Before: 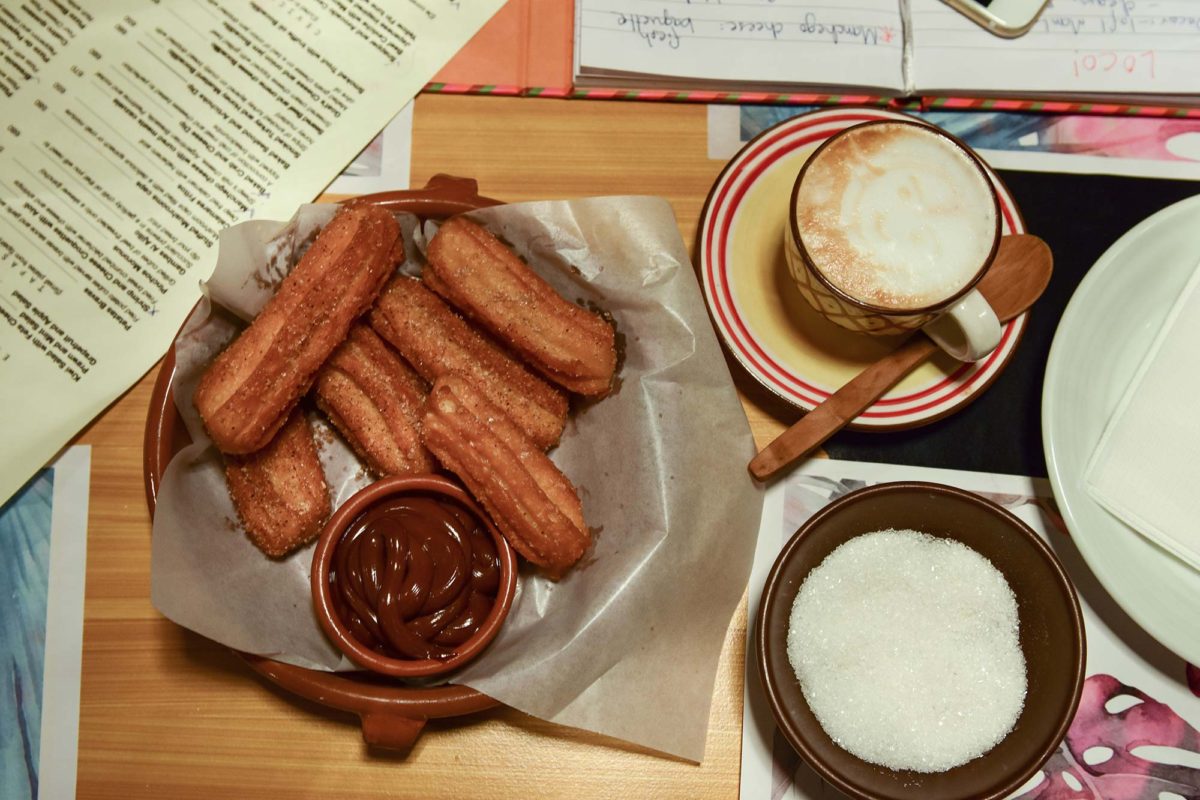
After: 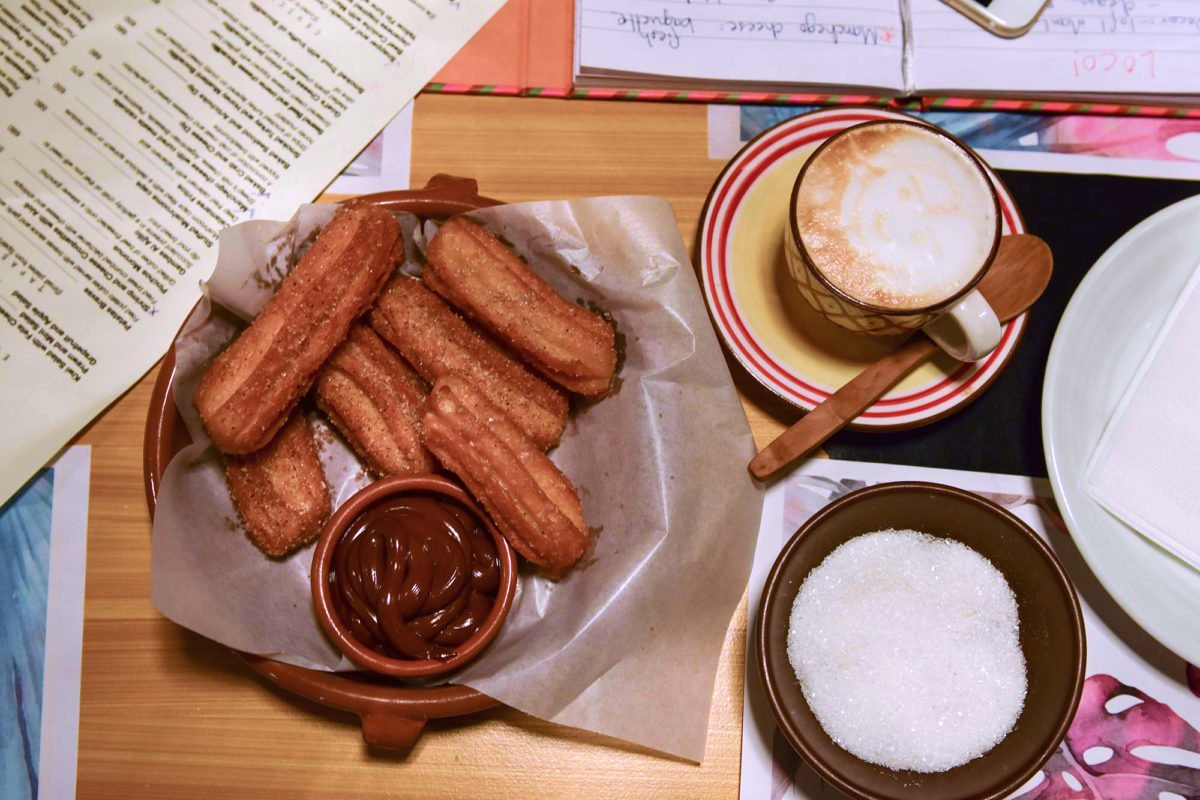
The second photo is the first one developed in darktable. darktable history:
velvia: on, module defaults
white balance: red 1.042, blue 1.17
